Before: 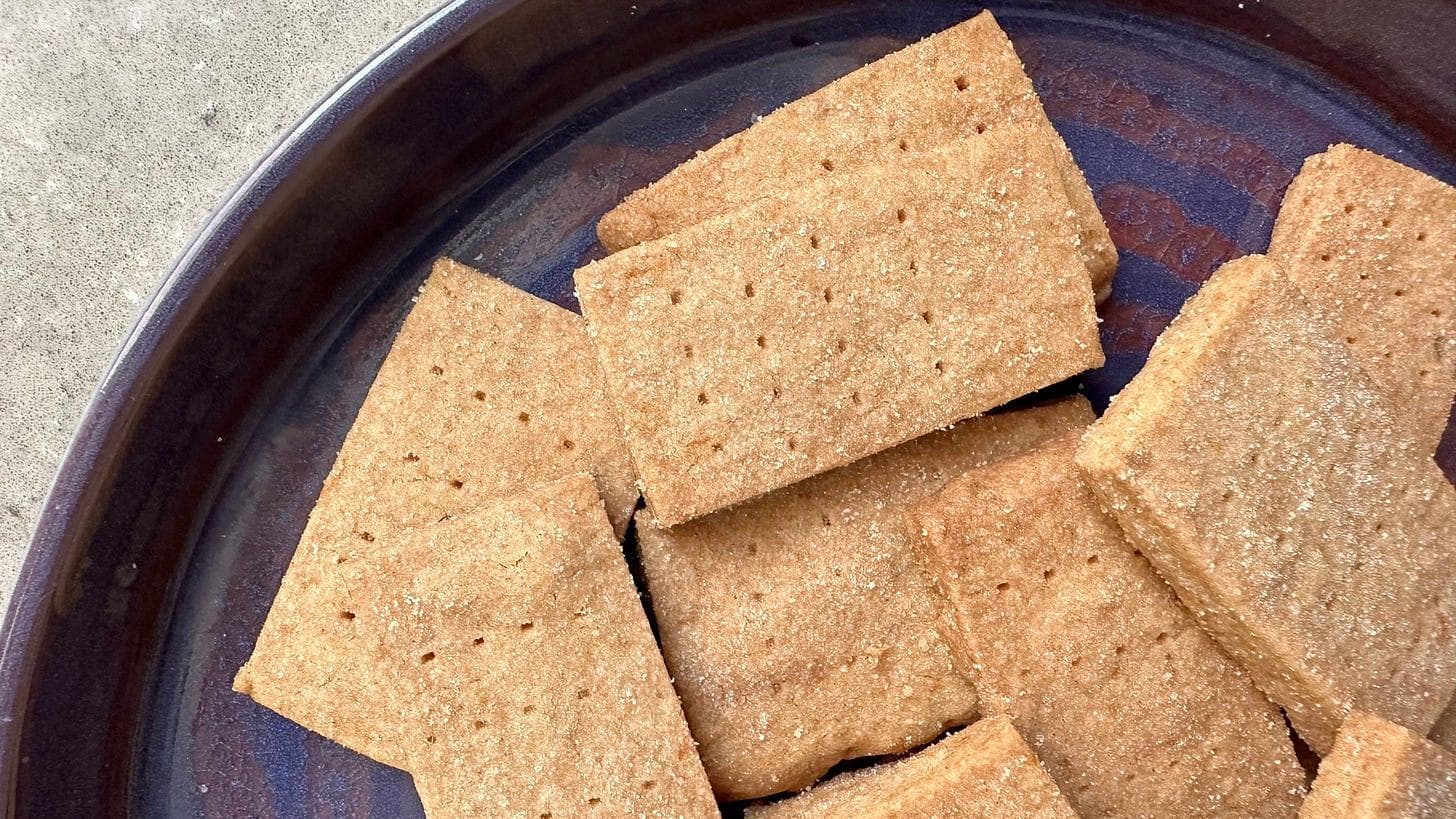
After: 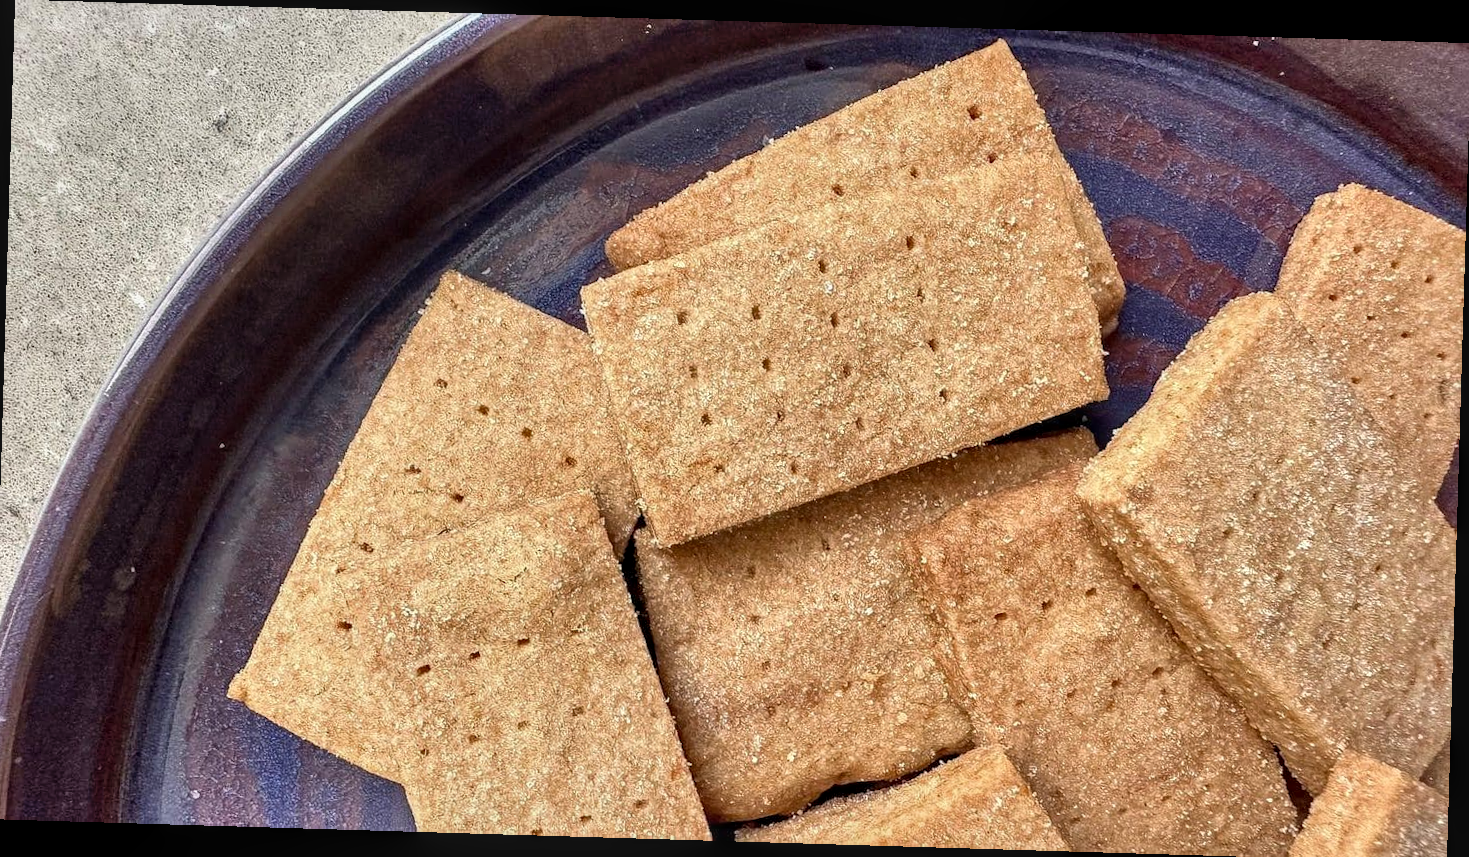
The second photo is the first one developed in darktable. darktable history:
local contrast: on, module defaults
shadows and highlights: soften with gaussian
rotate and perspective: rotation 1.72°, automatic cropping off
crop and rotate: left 0.614%, top 0.179%, bottom 0.309%
